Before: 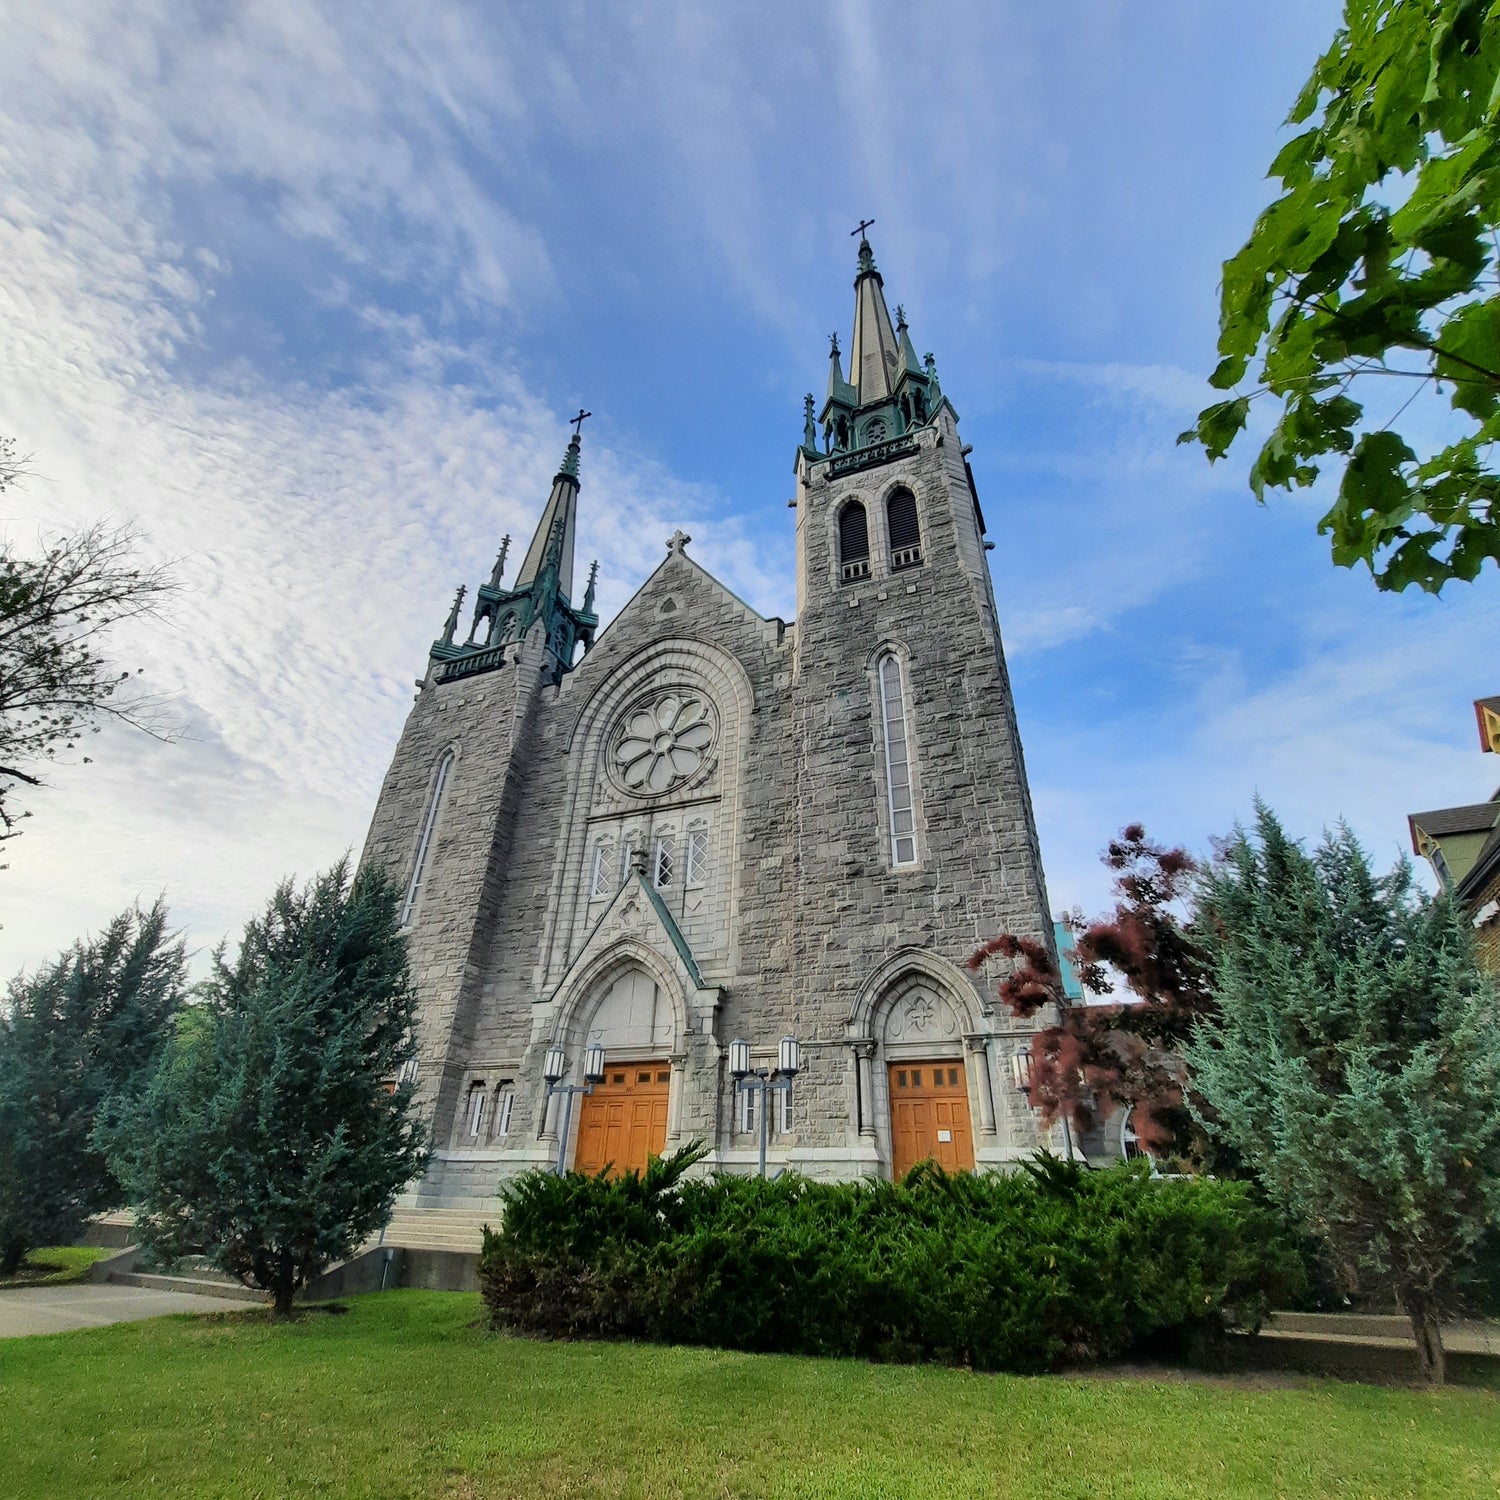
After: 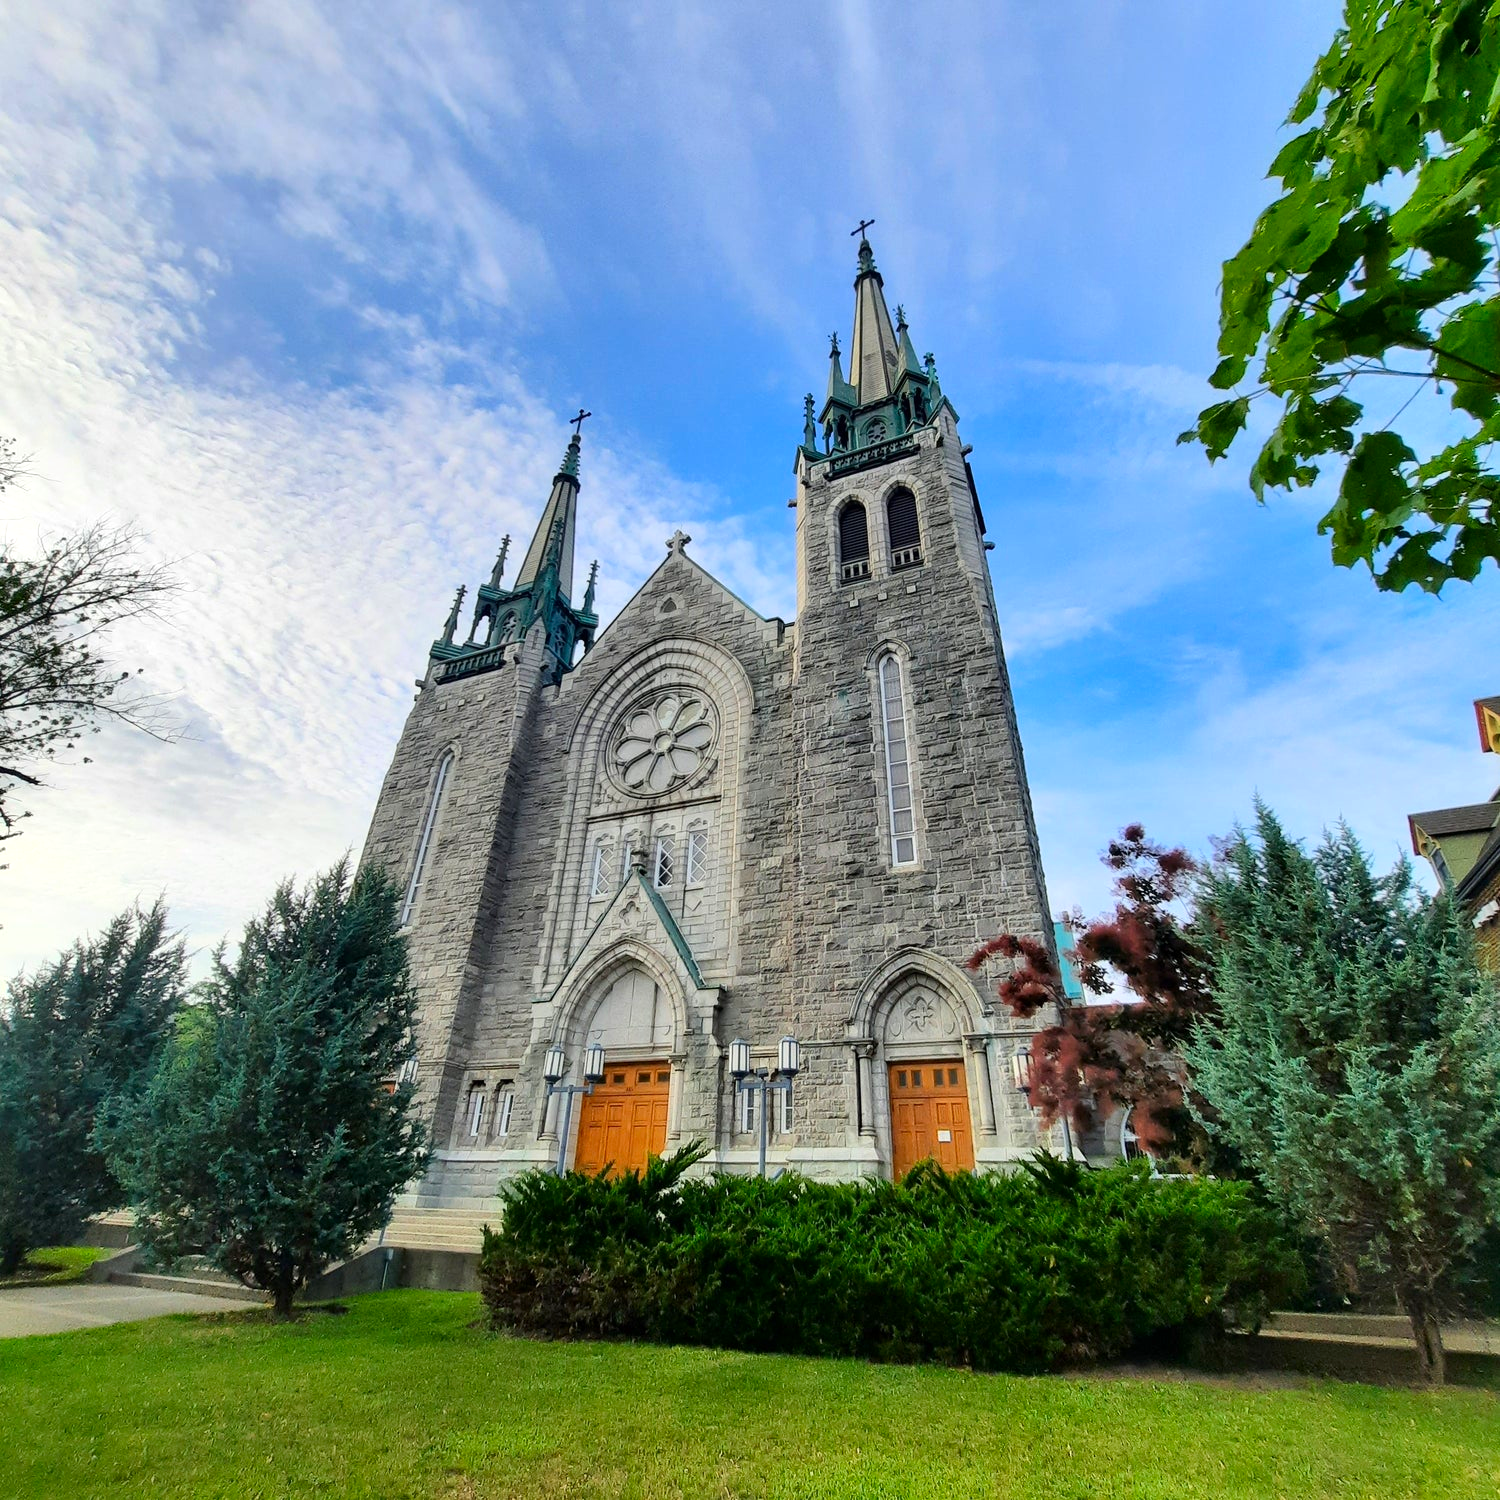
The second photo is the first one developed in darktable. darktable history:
exposure: exposure 0.2 EV, compensate highlight preservation false
contrast brightness saturation: contrast 0.09, saturation 0.28
